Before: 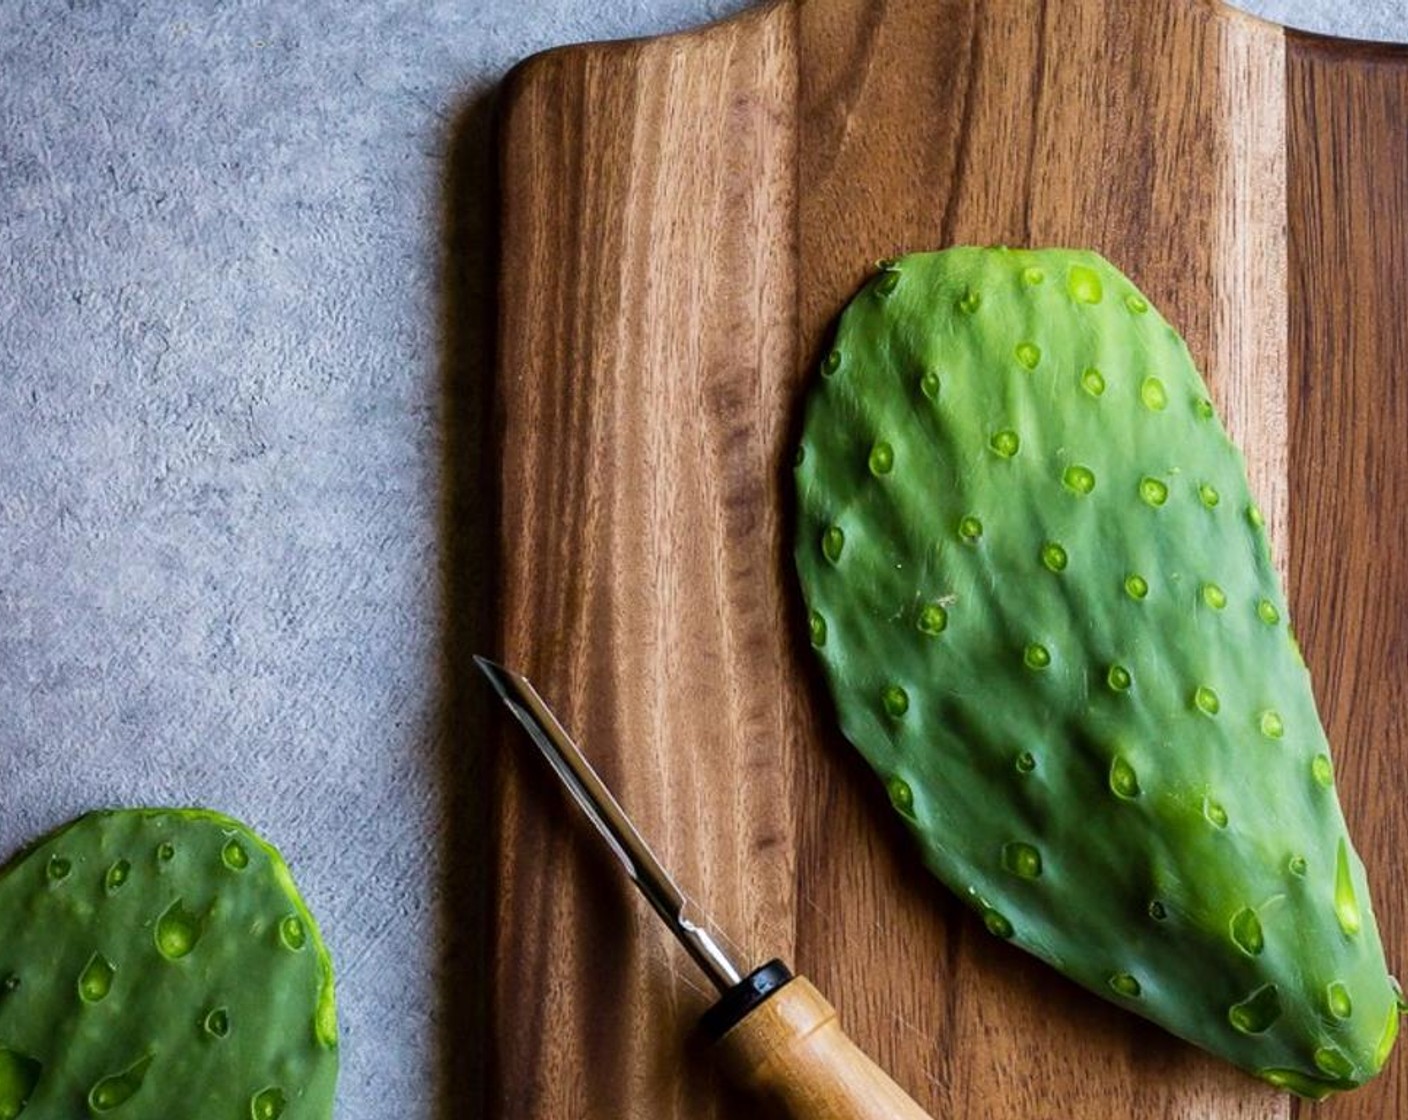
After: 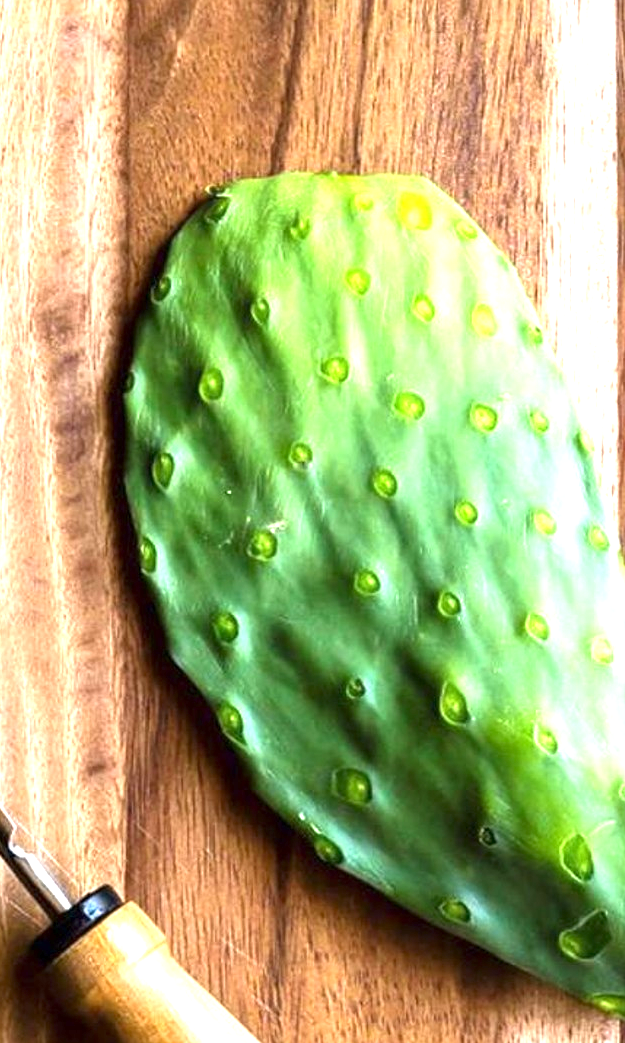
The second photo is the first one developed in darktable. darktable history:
exposure: exposure 1.5 EV, compensate highlight preservation false
crop: left 47.628%, top 6.643%, right 7.874%
